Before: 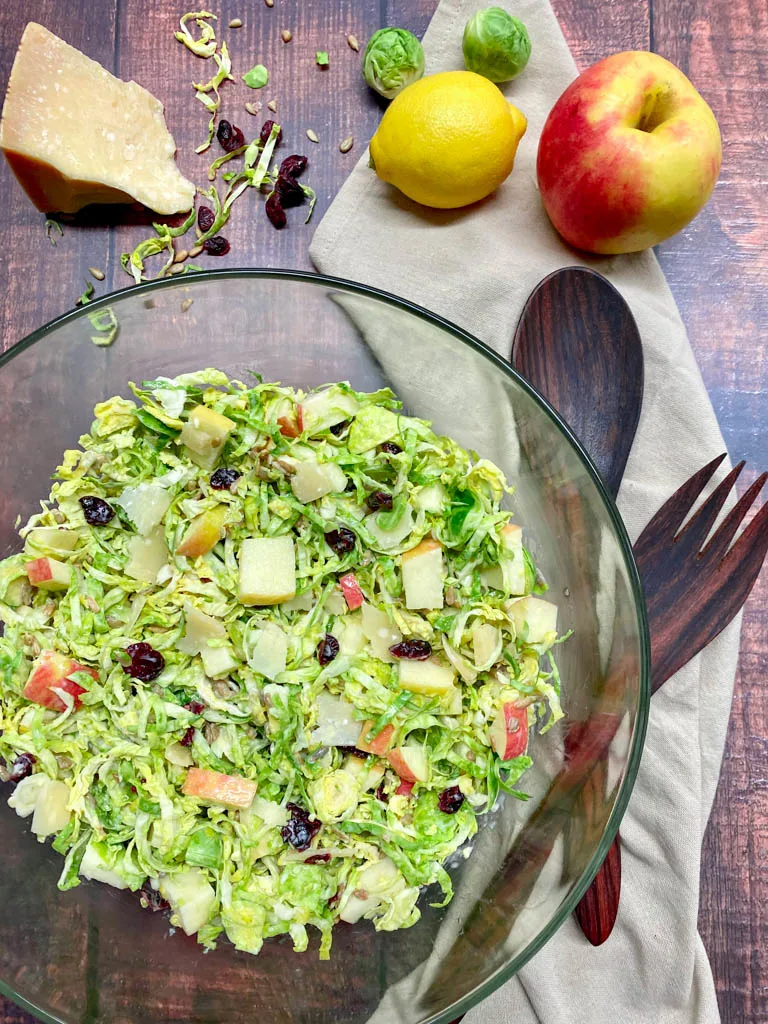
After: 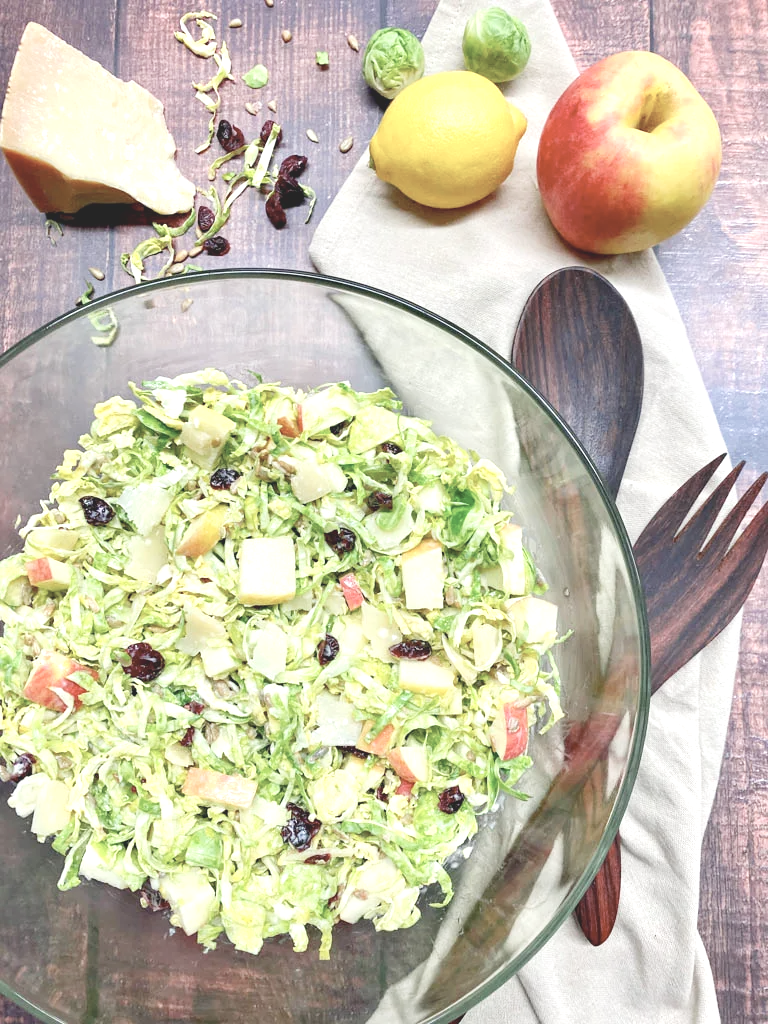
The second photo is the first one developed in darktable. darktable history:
exposure: black level correction 0.001, exposure 1.117 EV, compensate exposure bias true, compensate highlight preservation false
contrast brightness saturation: contrast -0.245, saturation -0.435
tone curve: curves: ch0 [(0, 0.046) (0.04, 0.074) (0.831, 0.861) (1, 1)]; ch1 [(0, 0) (0.146, 0.159) (0.338, 0.365) (0.417, 0.455) (0.489, 0.486) (0.504, 0.502) (0.529, 0.537) (0.563, 0.567) (1, 1)]; ch2 [(0, 0) (0.307, 0.298) (0.388, 0.375) (0.443, 0.456) (0.485, 0.492) (0.544, 0.525) (1, 1)], preserve colors none
